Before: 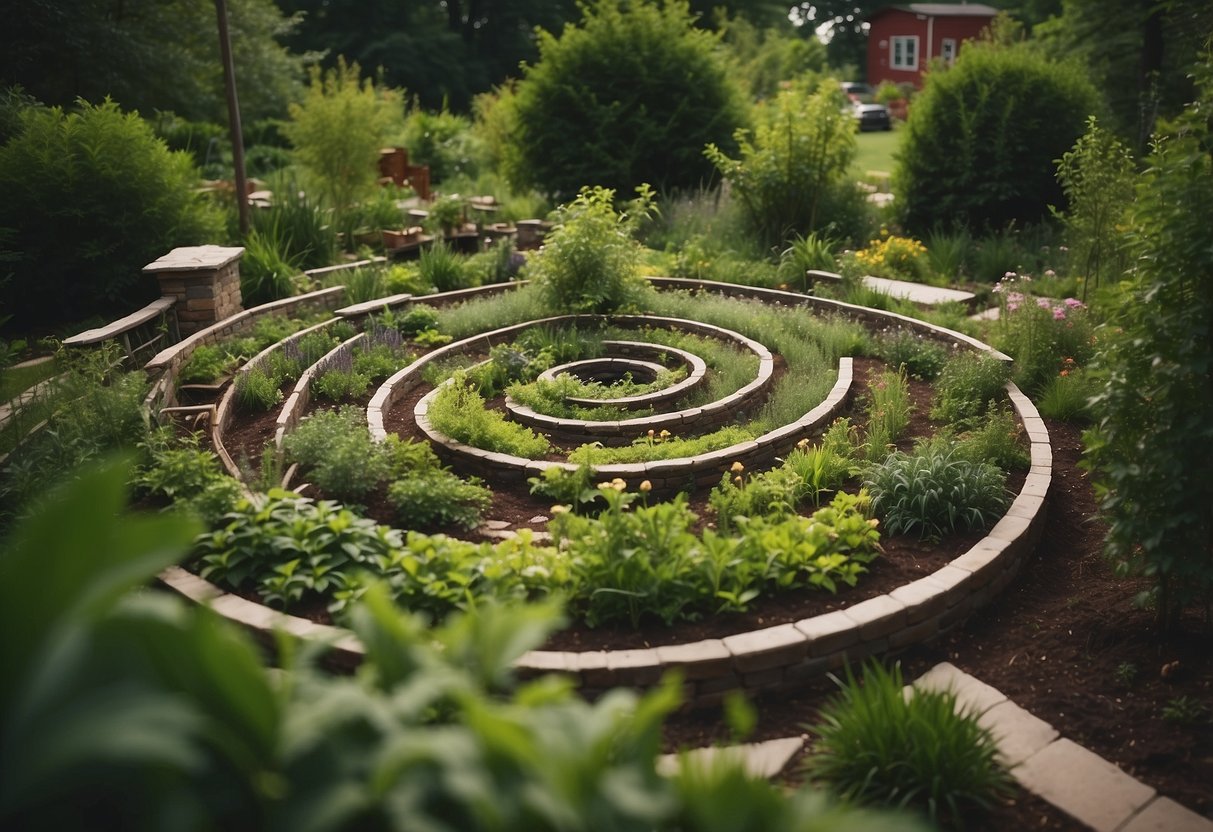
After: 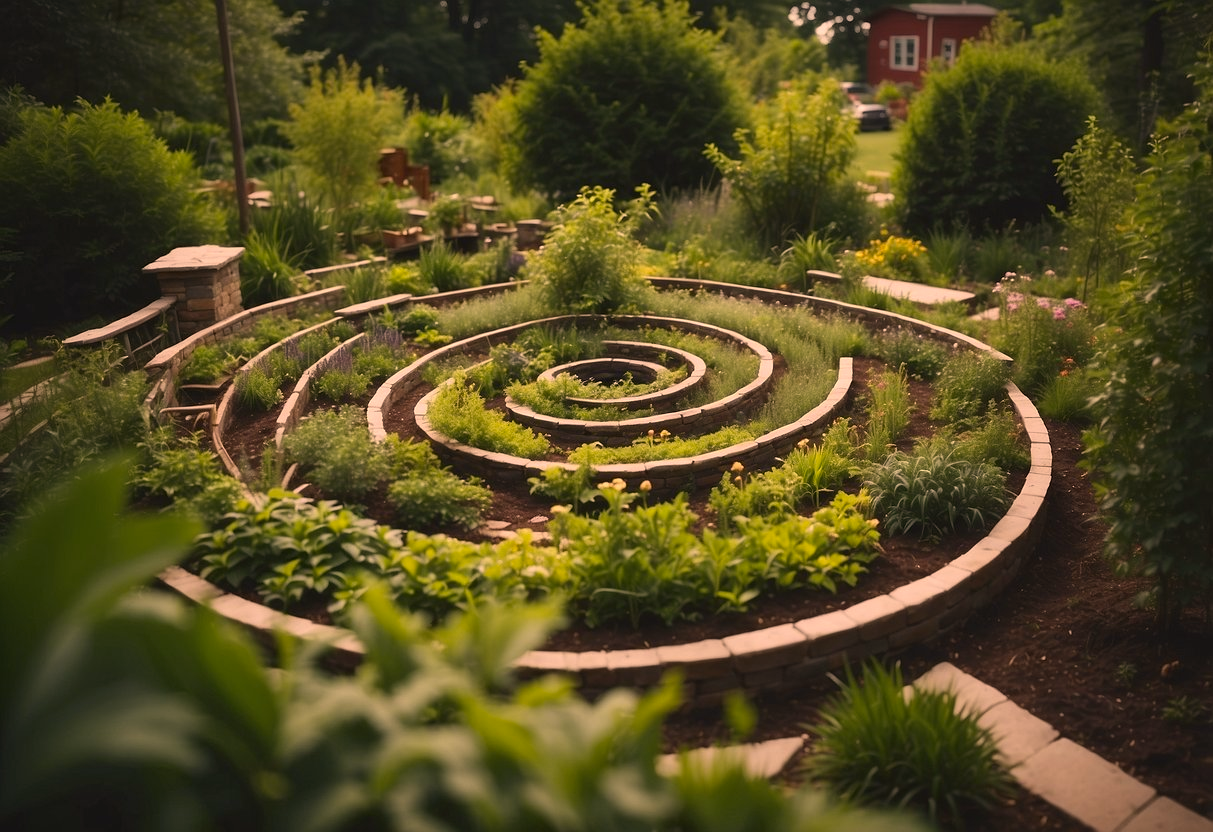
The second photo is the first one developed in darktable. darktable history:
color correction: highlights a* 17.51, highlights b* 19.09
